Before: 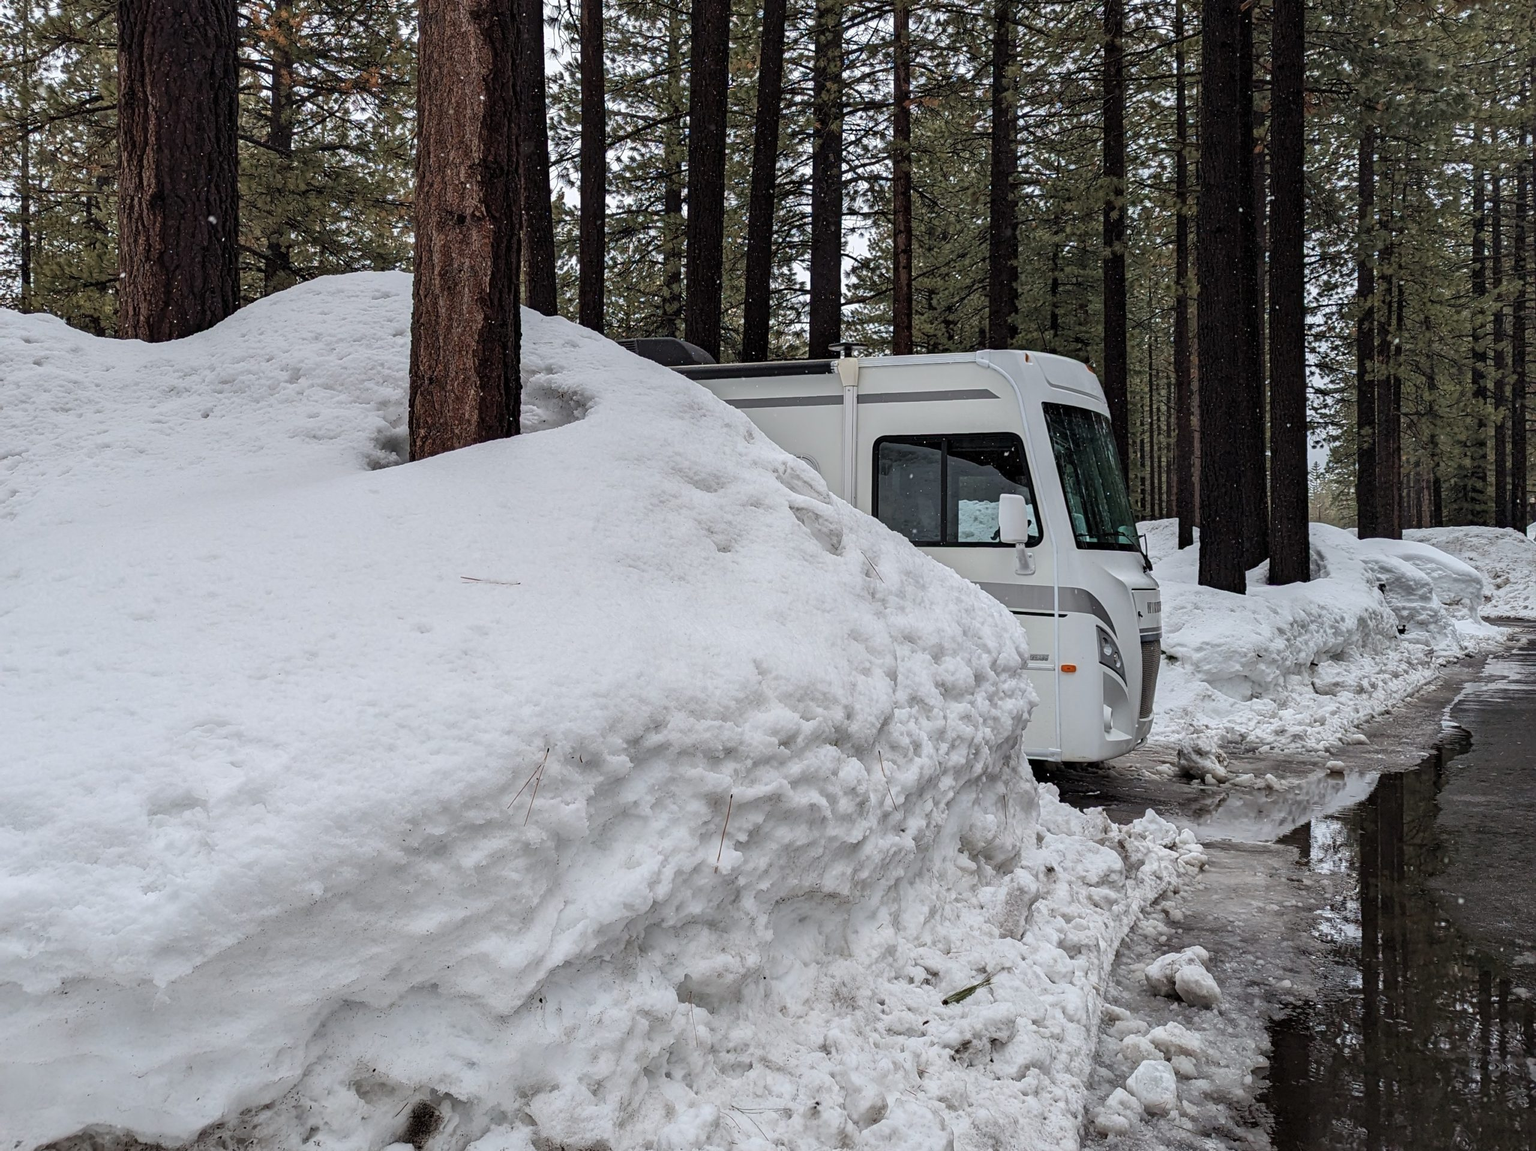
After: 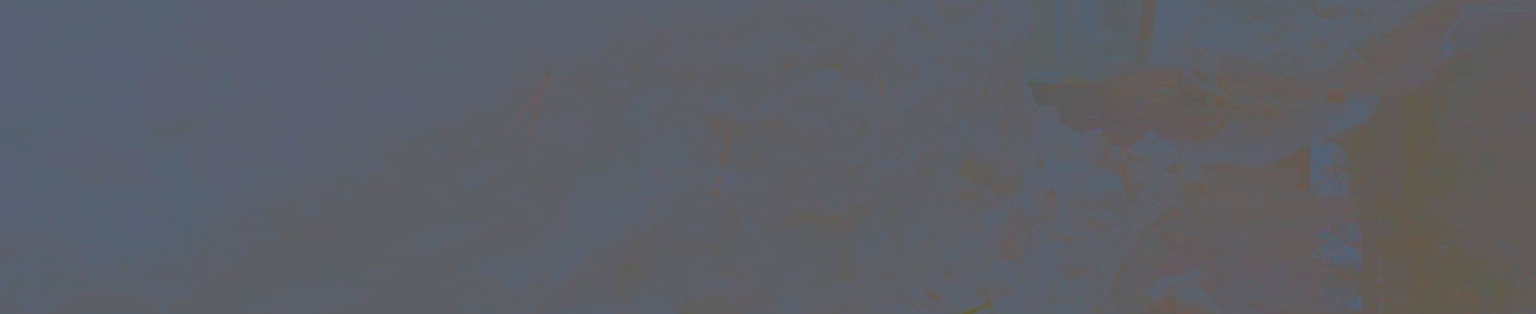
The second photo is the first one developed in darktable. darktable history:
contrast brightness saturation: contrast -0.973, brightness -0.164, saturation 0.744
crop and rotate: top 58.837%, bottom 13.821%
local contrast: on, module defaults
